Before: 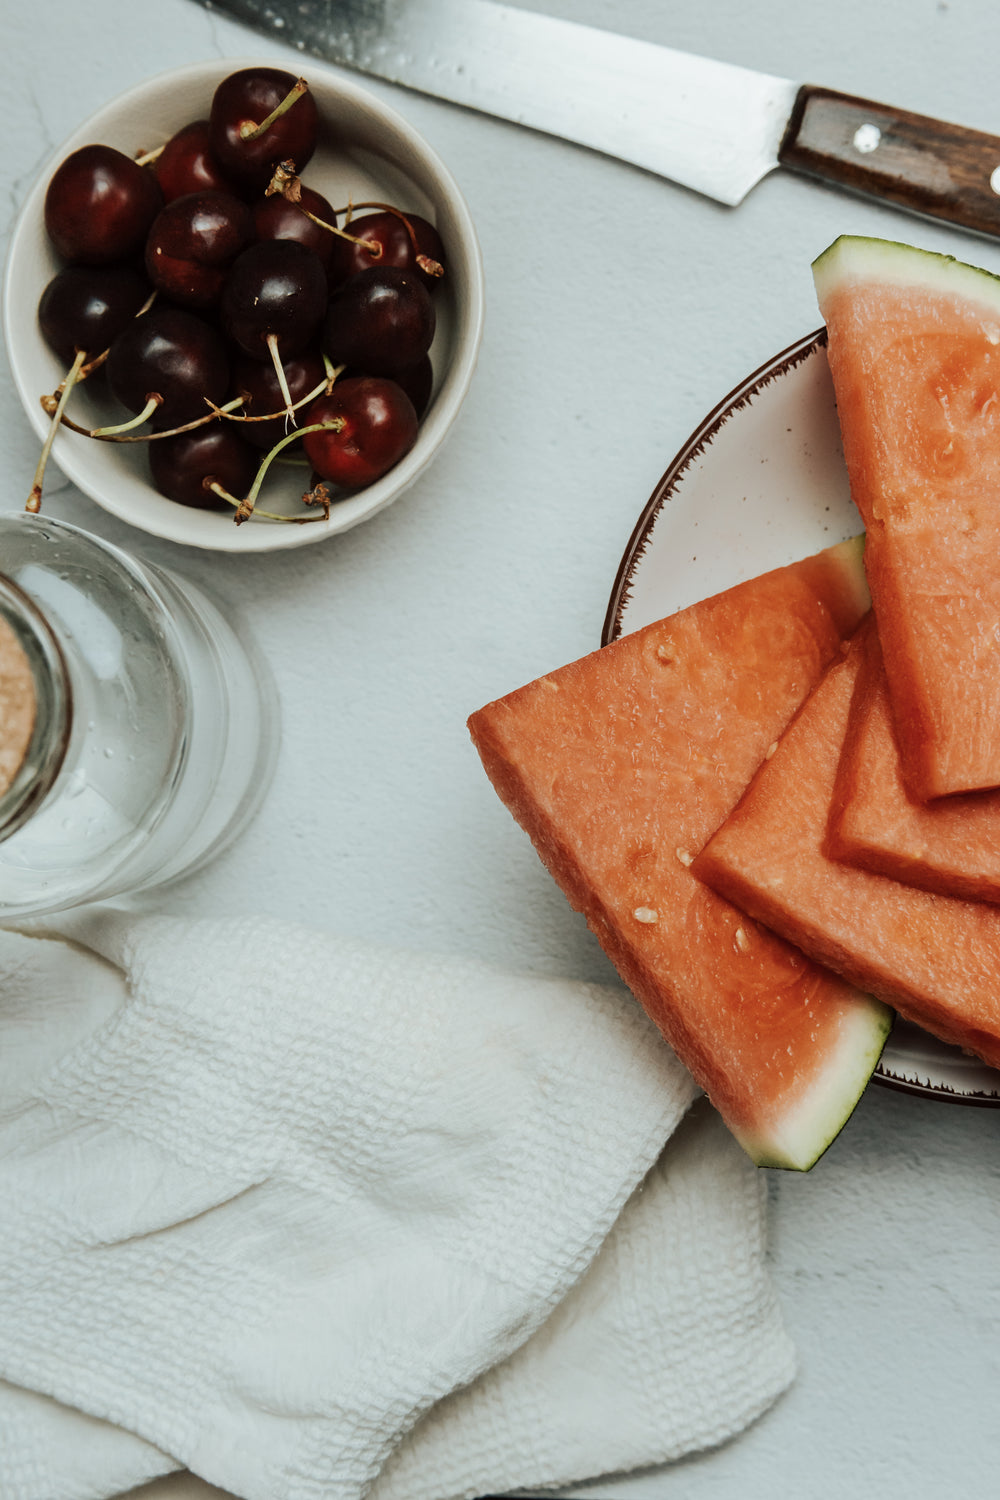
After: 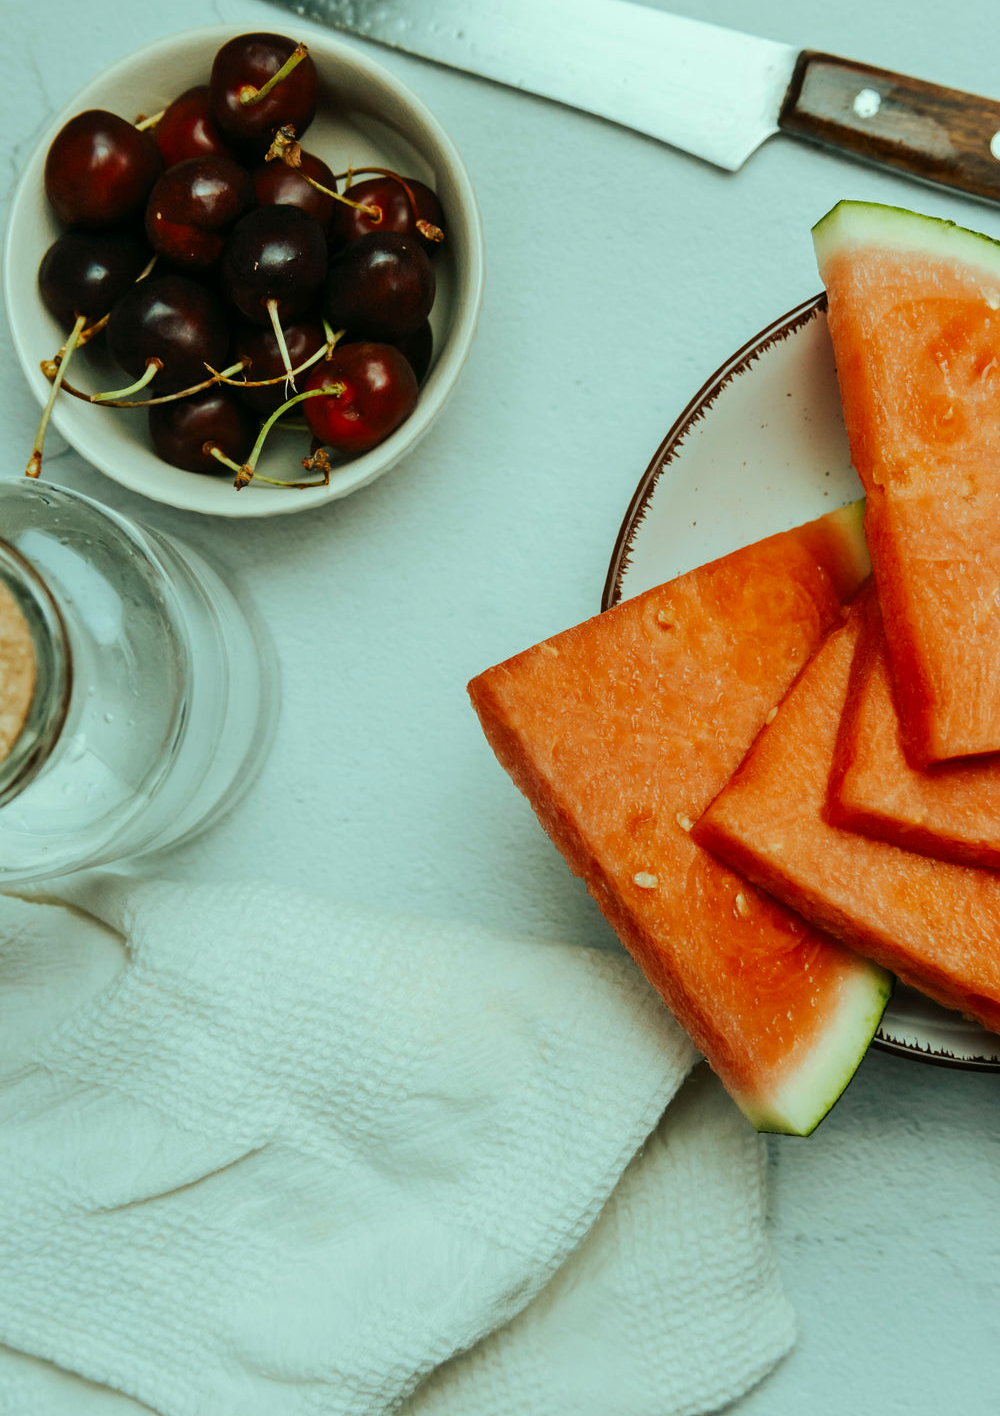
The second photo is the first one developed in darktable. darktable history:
color correction: highlights a* -7.58, highlights b* 1.52, shadows a* -3.24, saturation 1.42
crop and rotate: top 2.36%, bottom 3.236%
